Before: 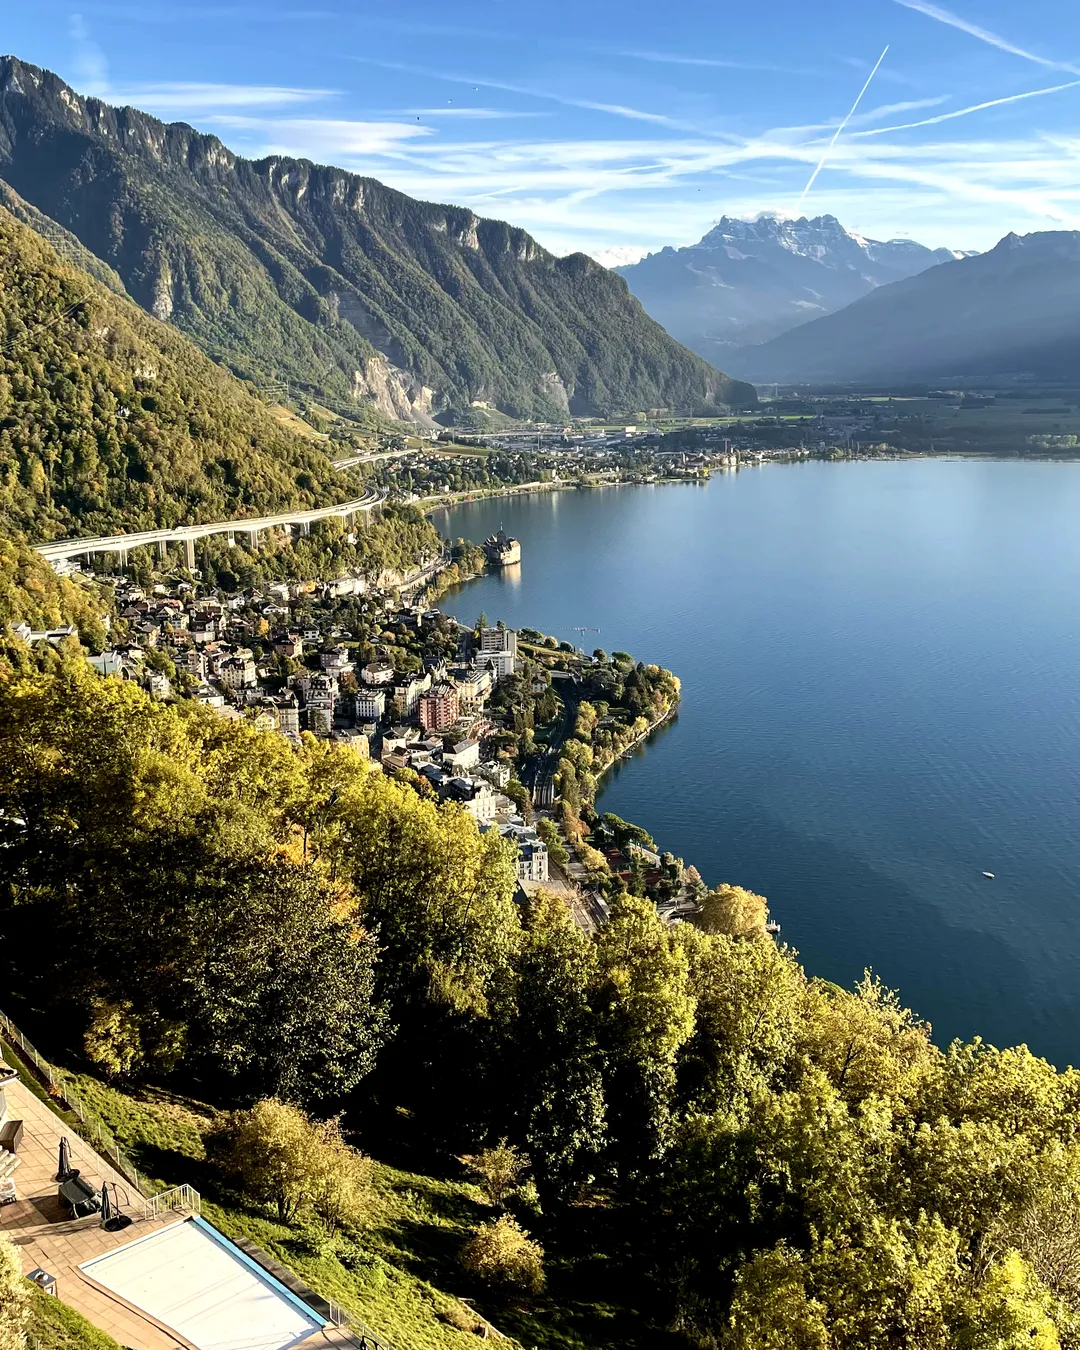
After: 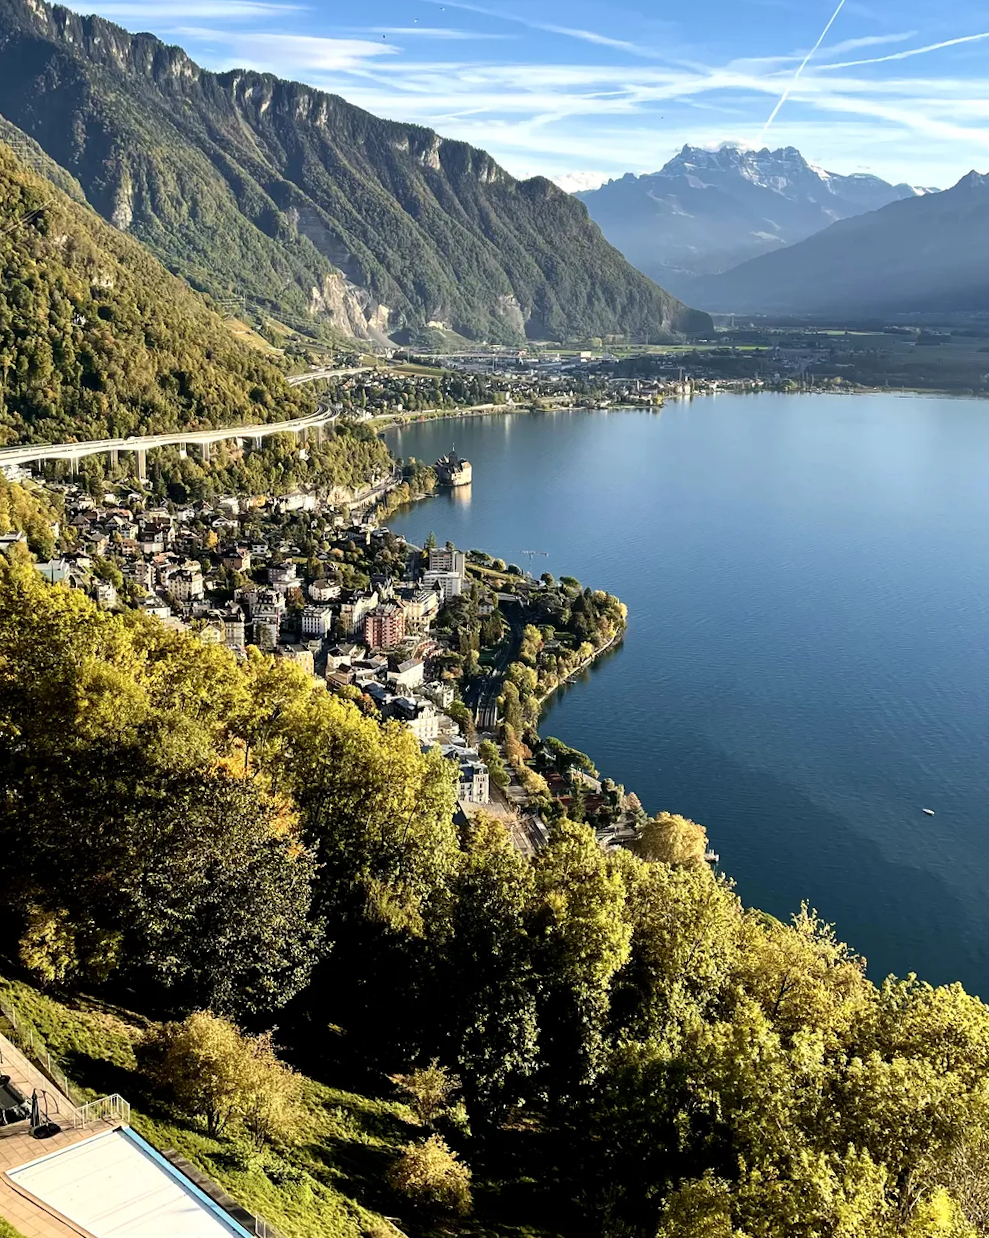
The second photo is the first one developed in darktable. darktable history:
crop and rotate: angle -1.92°, left 3.129%, top 3.971%, right 1.434%, bottom 0.47%
